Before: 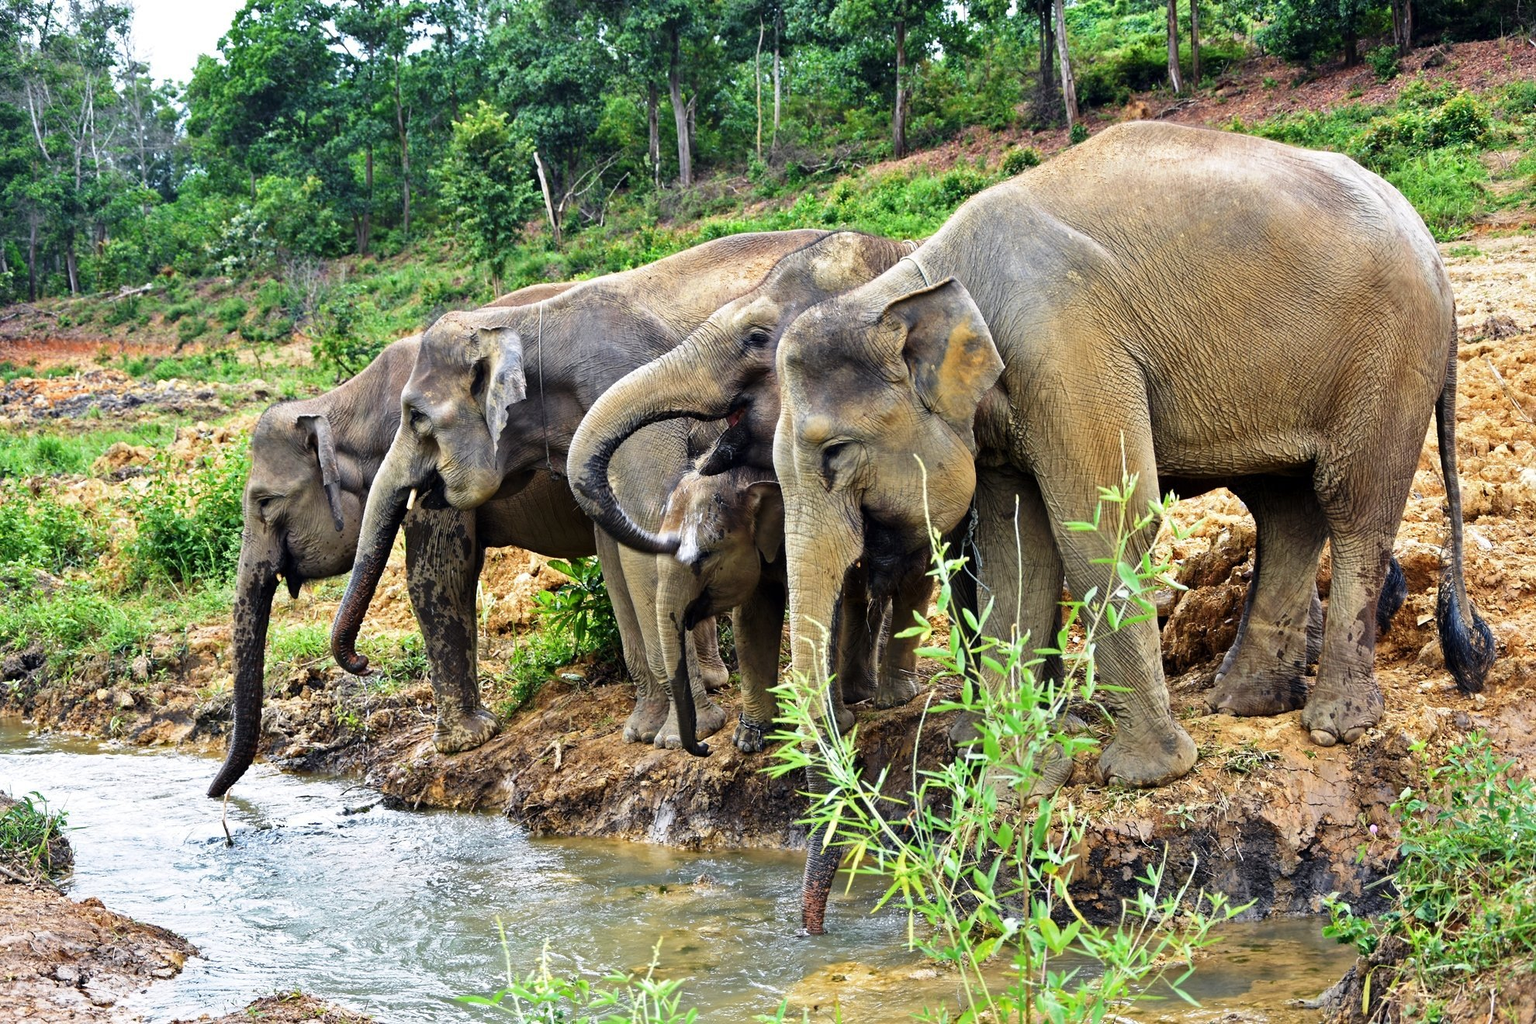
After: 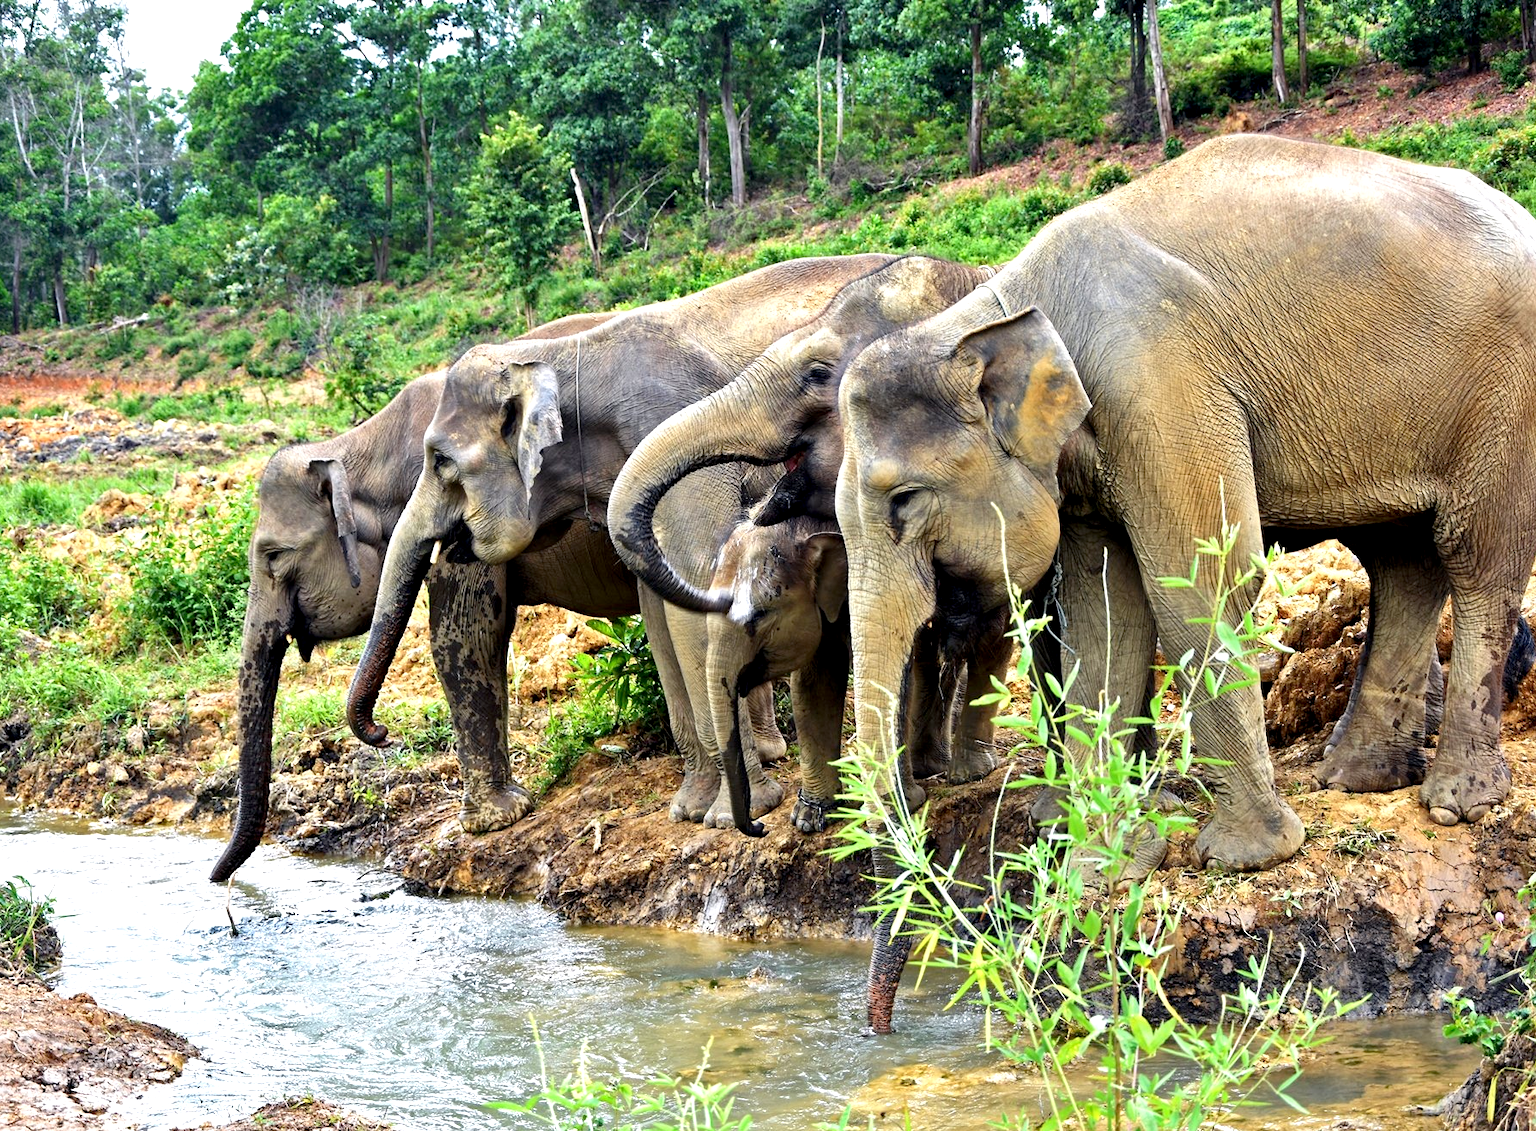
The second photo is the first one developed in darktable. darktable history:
exposure: black level correction 0.004, exposure 0.409 EV, compensate exposure bias true, compensate highlight preservation false
crop and rotate: left 1.205%, right 8.357%
